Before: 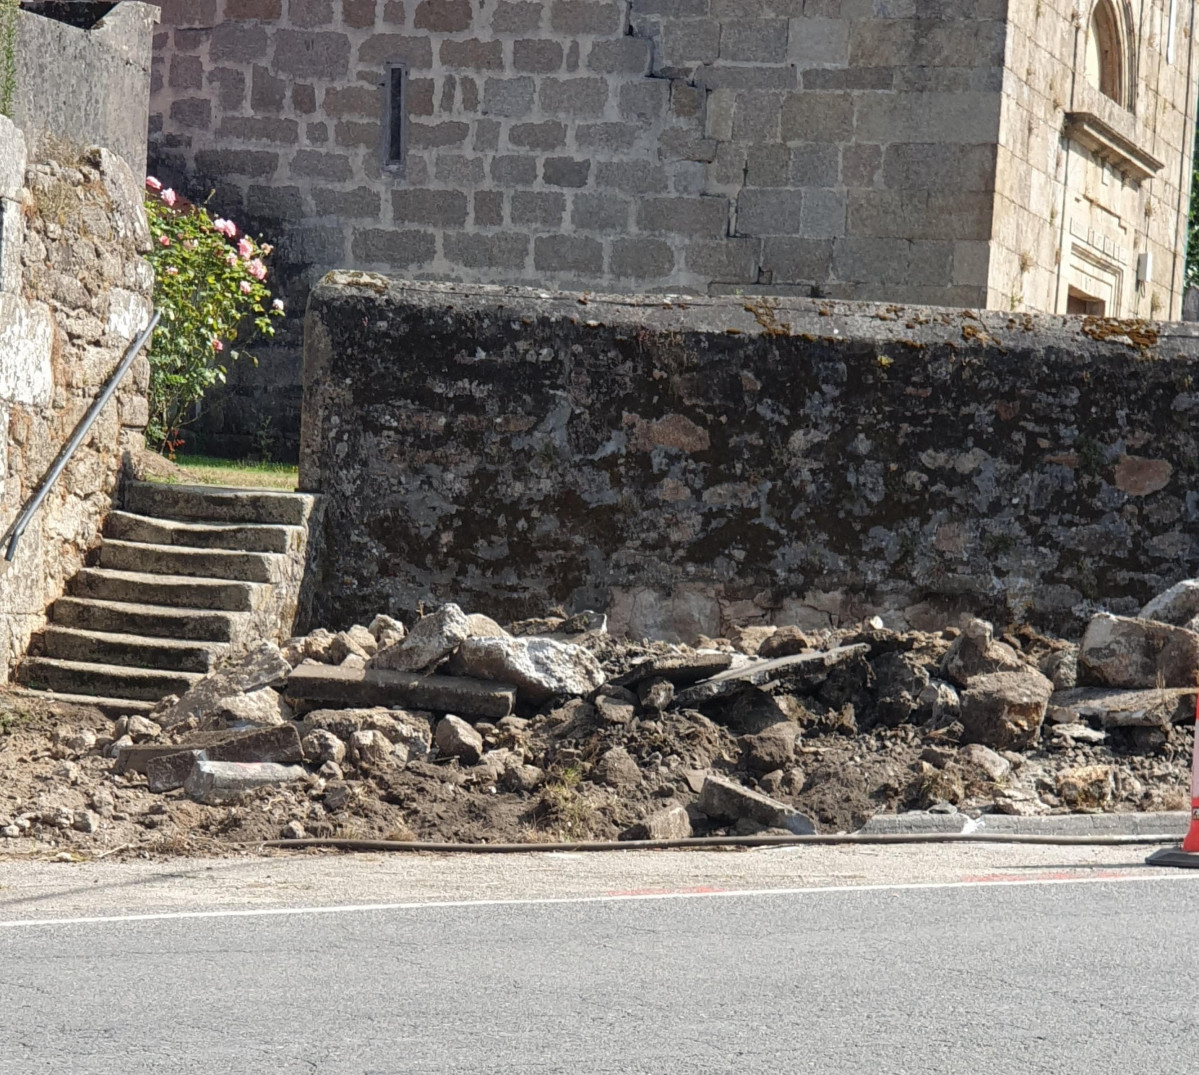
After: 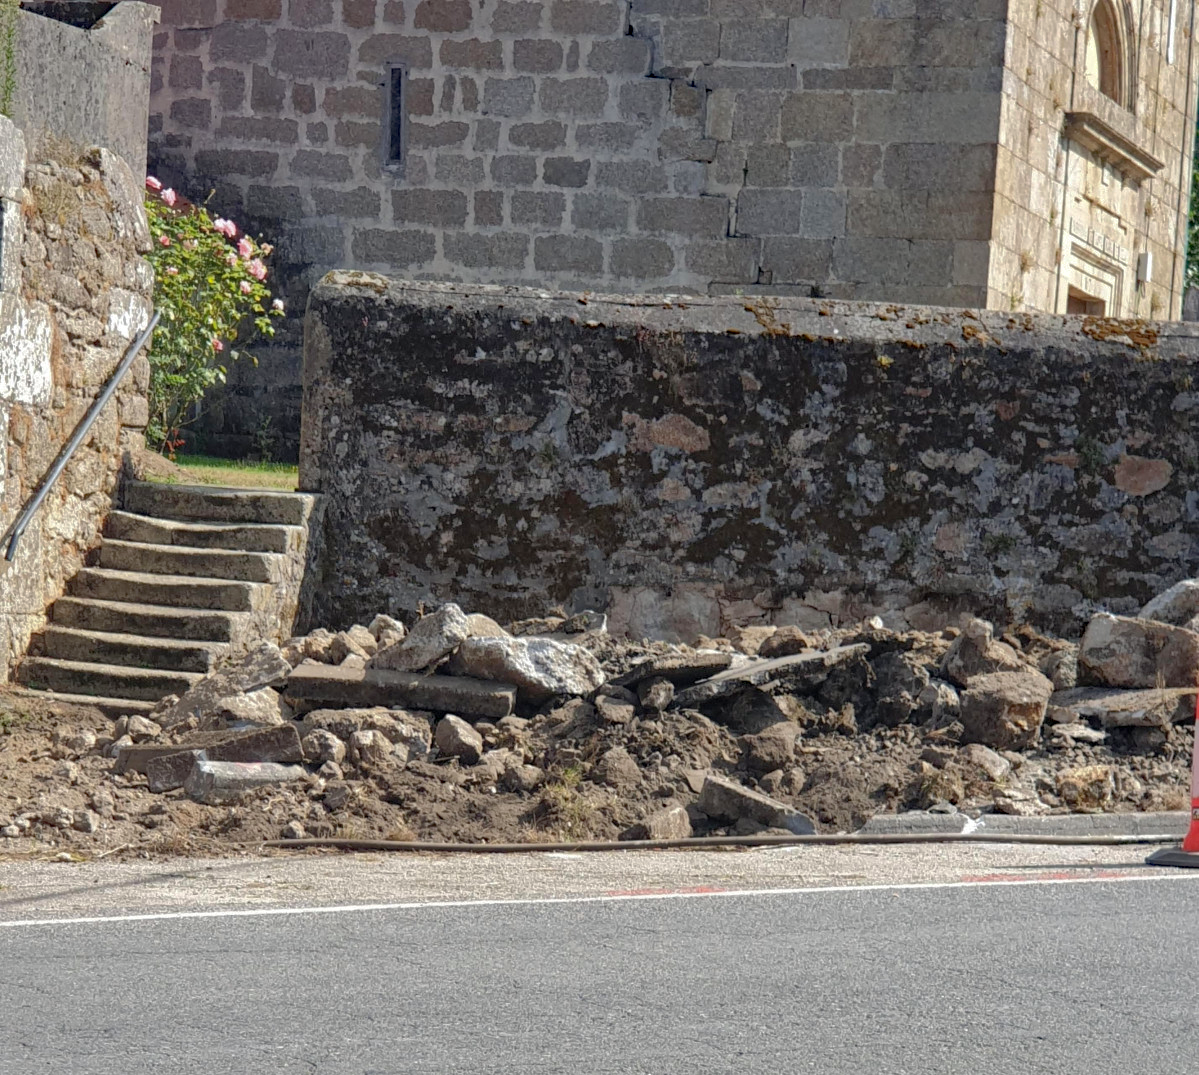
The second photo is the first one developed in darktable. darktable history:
shadows and highlights: highlights -60
haze removal: compatibility mode true, adaptive false
